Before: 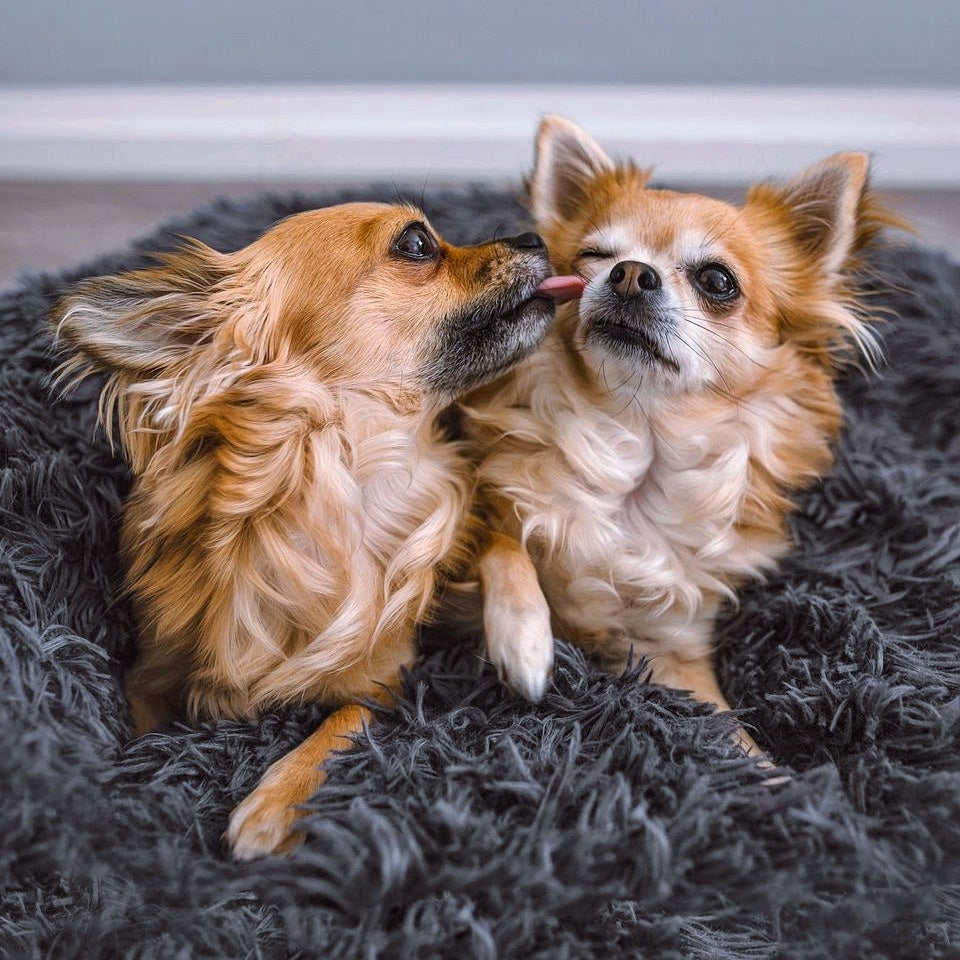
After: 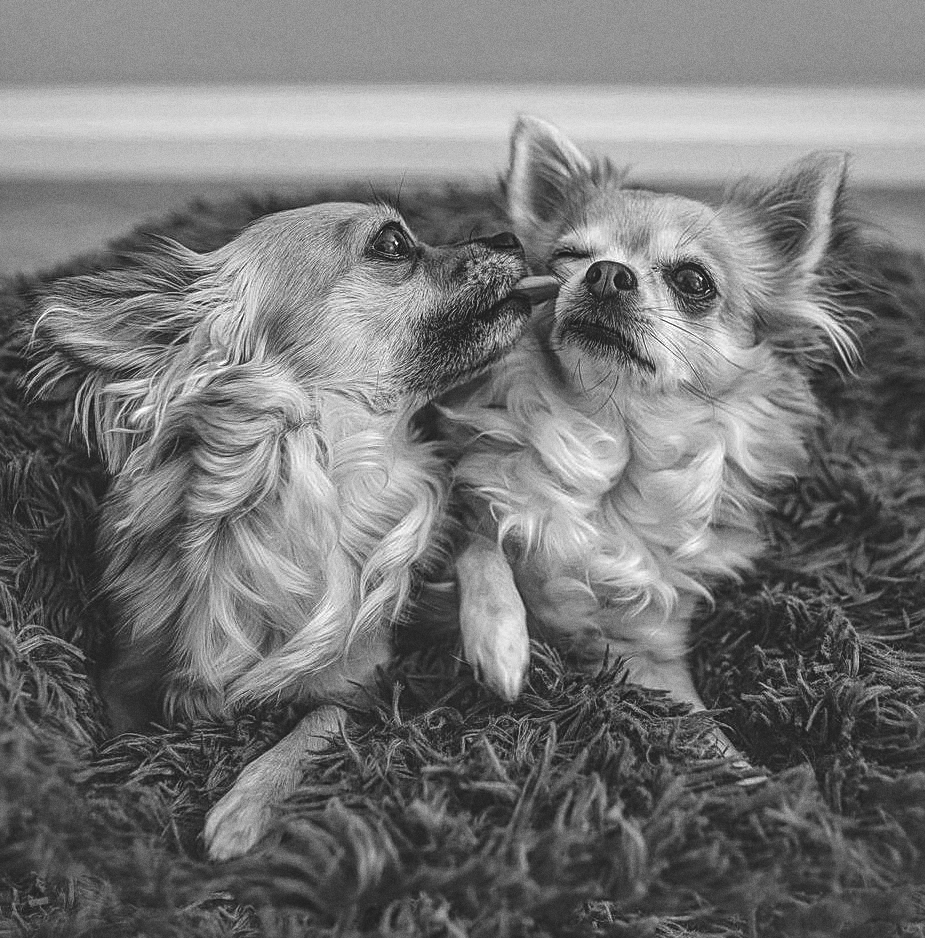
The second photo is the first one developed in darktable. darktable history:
exposure: black level correction -0.023, exposure -0.039 EV, compensate highlight preservation false
crop and rotate: left 2.536%, right 1.107%, bottom 2.246%
grain: on, module defaults
sharpen: on, module defaults
local contrast: on, module defaults
monochrome: a 30.25, b 92.03
